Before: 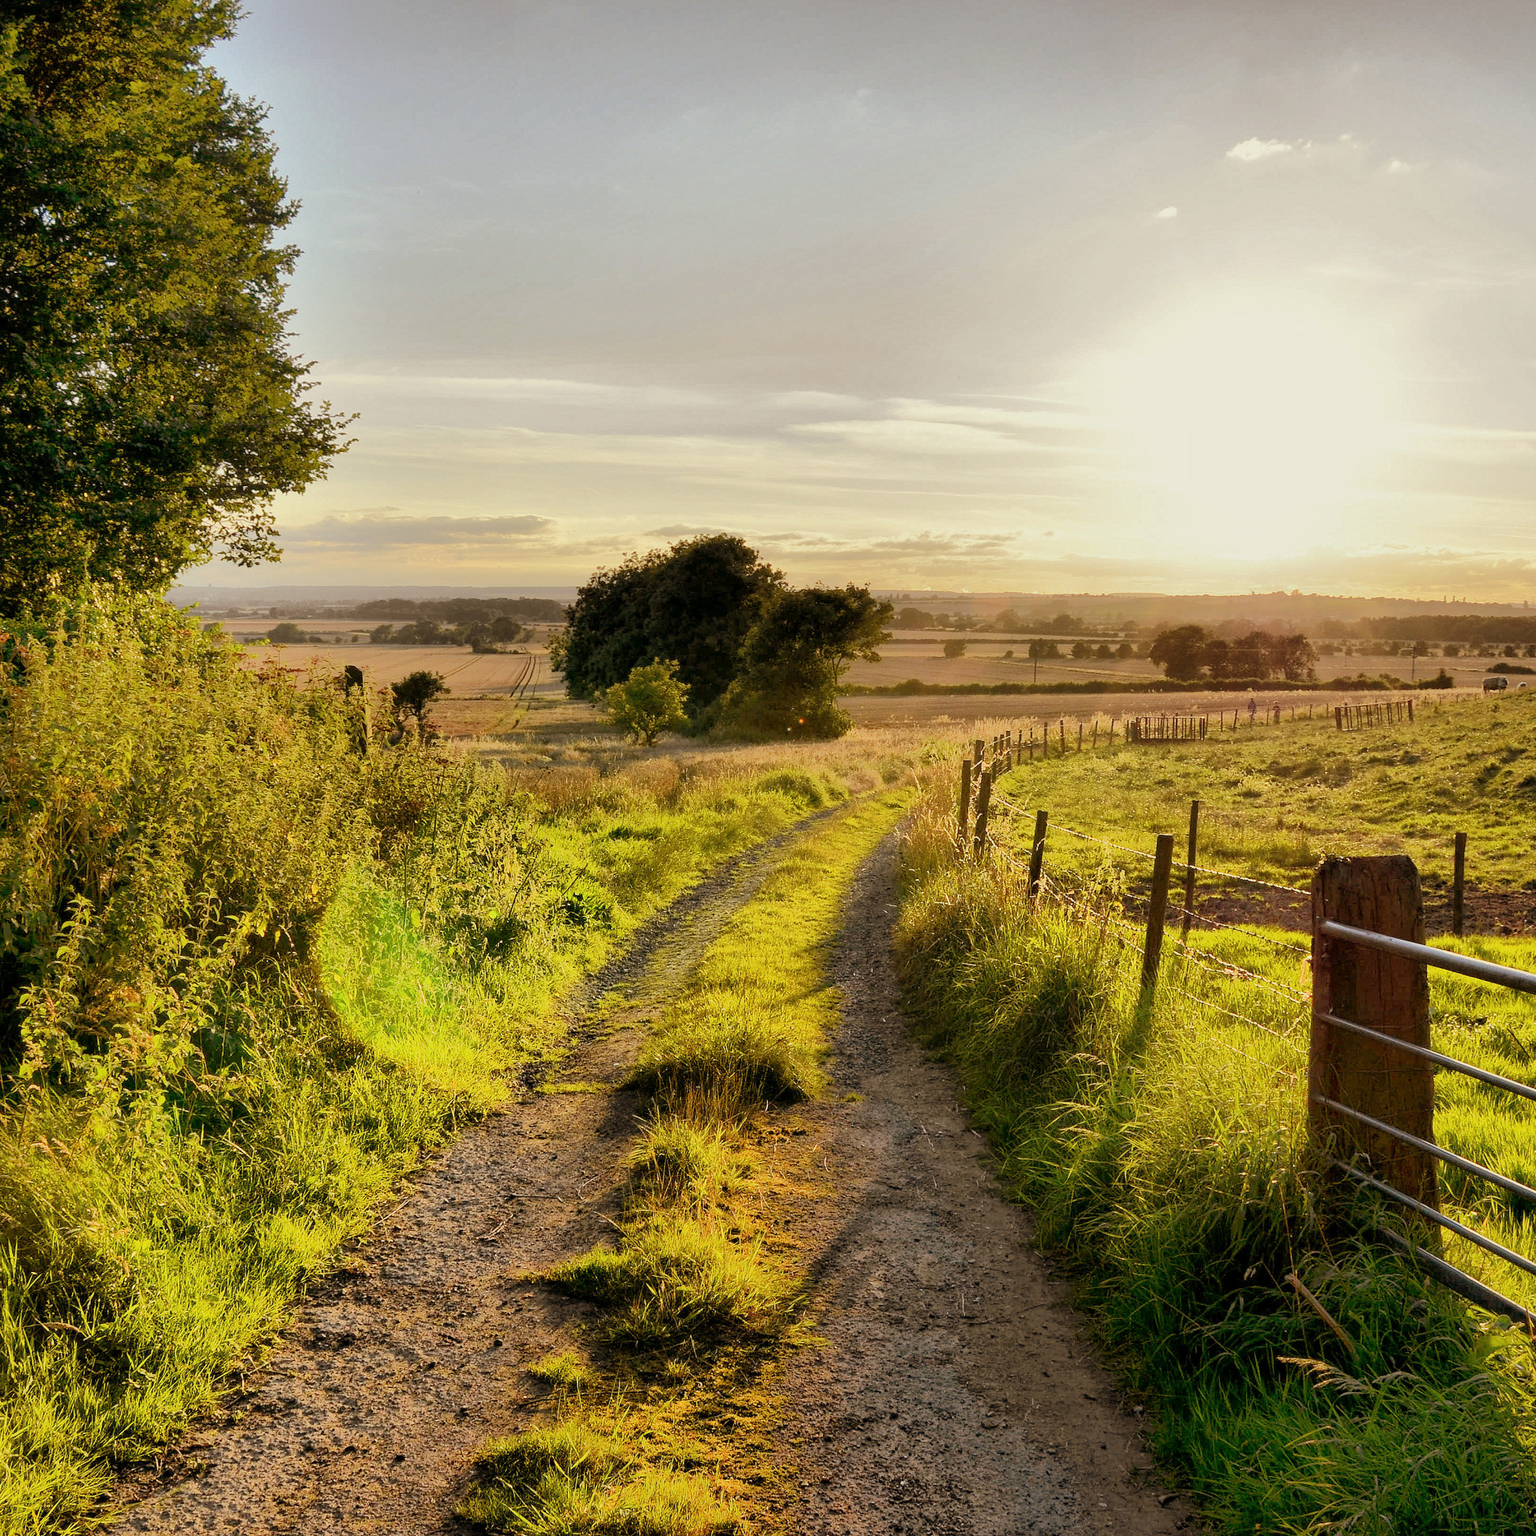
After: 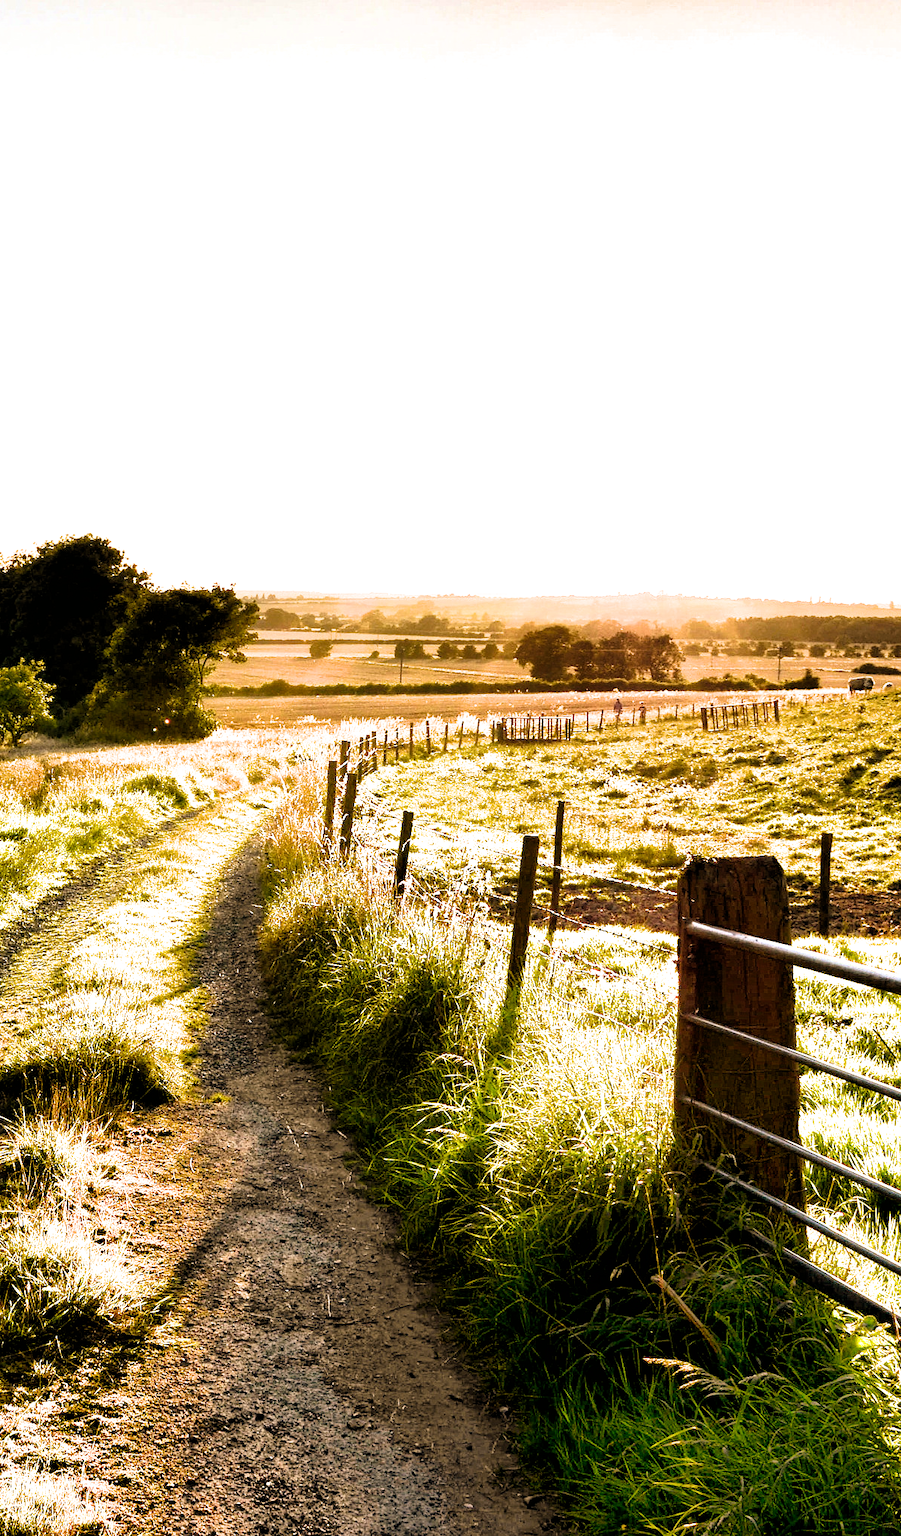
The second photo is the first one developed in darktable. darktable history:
crop: left 41.334%
exposure: exposure 0.495 EV, compensate highlight preservation false
filmic rgb: black relative exposure -8.27 EV, white relative exposure 2.2 EV, target white luminance 99.865%, hardness 7.13, latitude 75.46%, contrast 1.319, highlights saturation mix -2.14%, shadows ↔ highlights balance 29.74%
color balance rgb: linear chroma grading › global chroma 15.292%, perceptual saturation grading › global saturation 0.758%, perceptual brilliance grading › global brilliance -5.208%, perceptual brilliance grading › highlights 23.783%, perceptual brilliance grading › mid-tones 7.194%, perceptual brilliance grading › shadows -4.603%, global vibrance 19.461%
